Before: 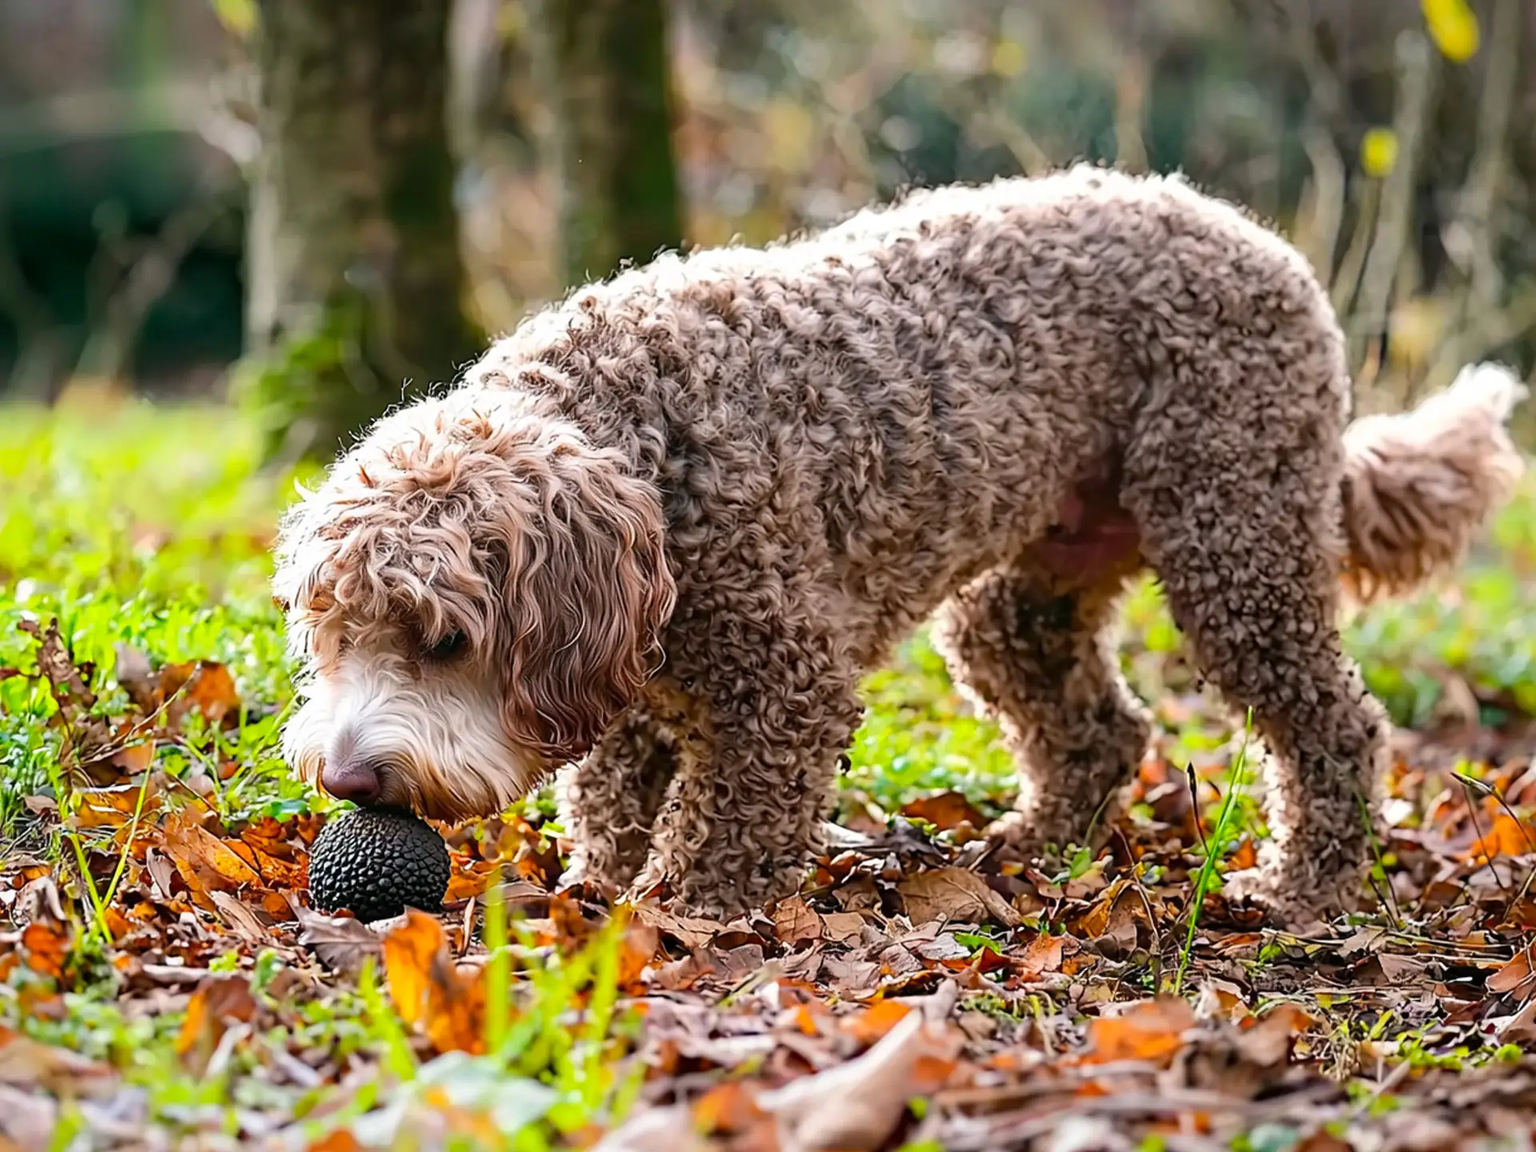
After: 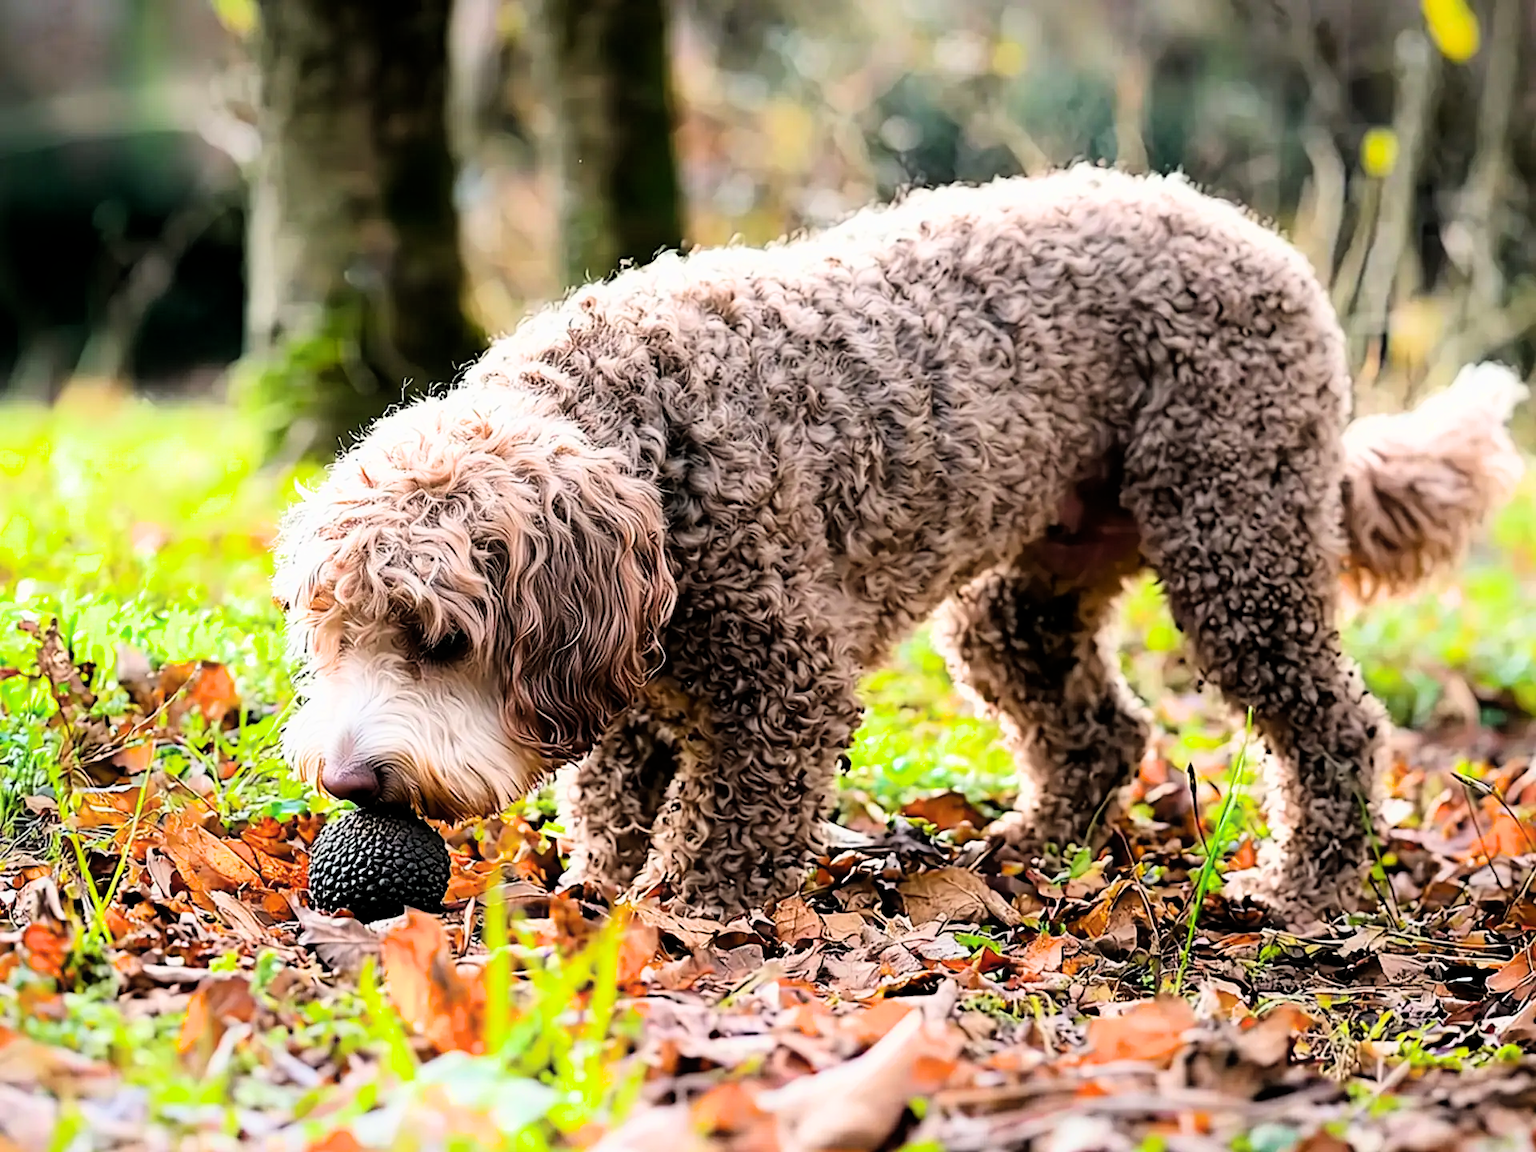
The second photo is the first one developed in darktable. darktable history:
tone equalizer: -8 EV -0.748 EV, -7 EV -0.733 EV, -6 EV -0.588 EV, -5 EV -0.365 EV, -3 EV 0.394 EV, -2 EV 0.6 EV, -1 EV 0.677 EV, +0 EV 0.744 EV, mask exposure compensation -0.499 EV
tone curve: color space Lab, independent channels
filmic rgb: middle gray luminance 12.68%, black relative exposure -10.1 EV, white relative exposure 3.46 EV, threshold 2.98 EV, target black luminance 0%, hardness 5.8, latitude 44.84%, contrast 1.225, highlights saturation mix 4.77%, shadows ↔ highlights balance 26.94%, color science v6 (2022), enable highlight reconstruction true
contrast equalizer: octaves 7, y [[0.5, 0.486, 0.447, 0.446, 0.489, 0.5], [0.5 ×6], [0.5 ×6], [0 ×6], [0 ×6]]
